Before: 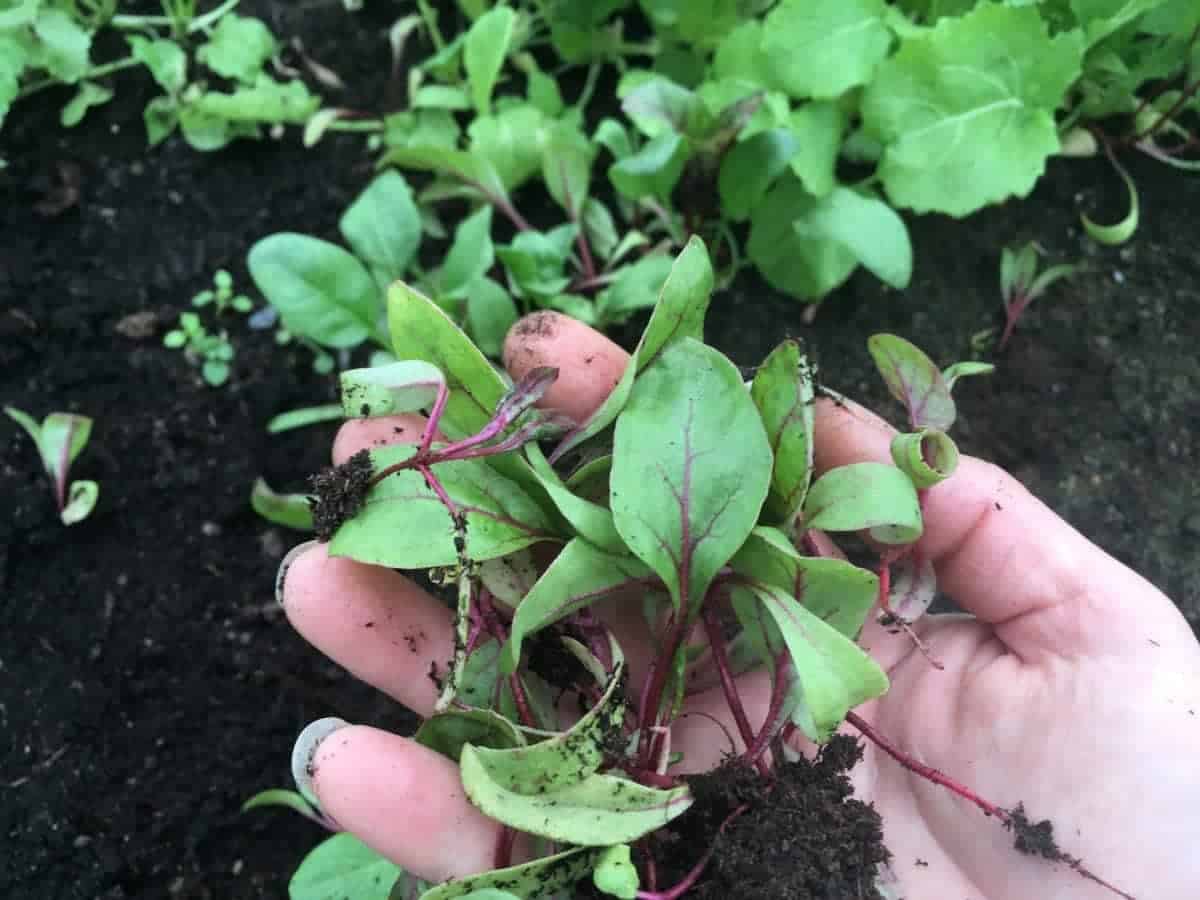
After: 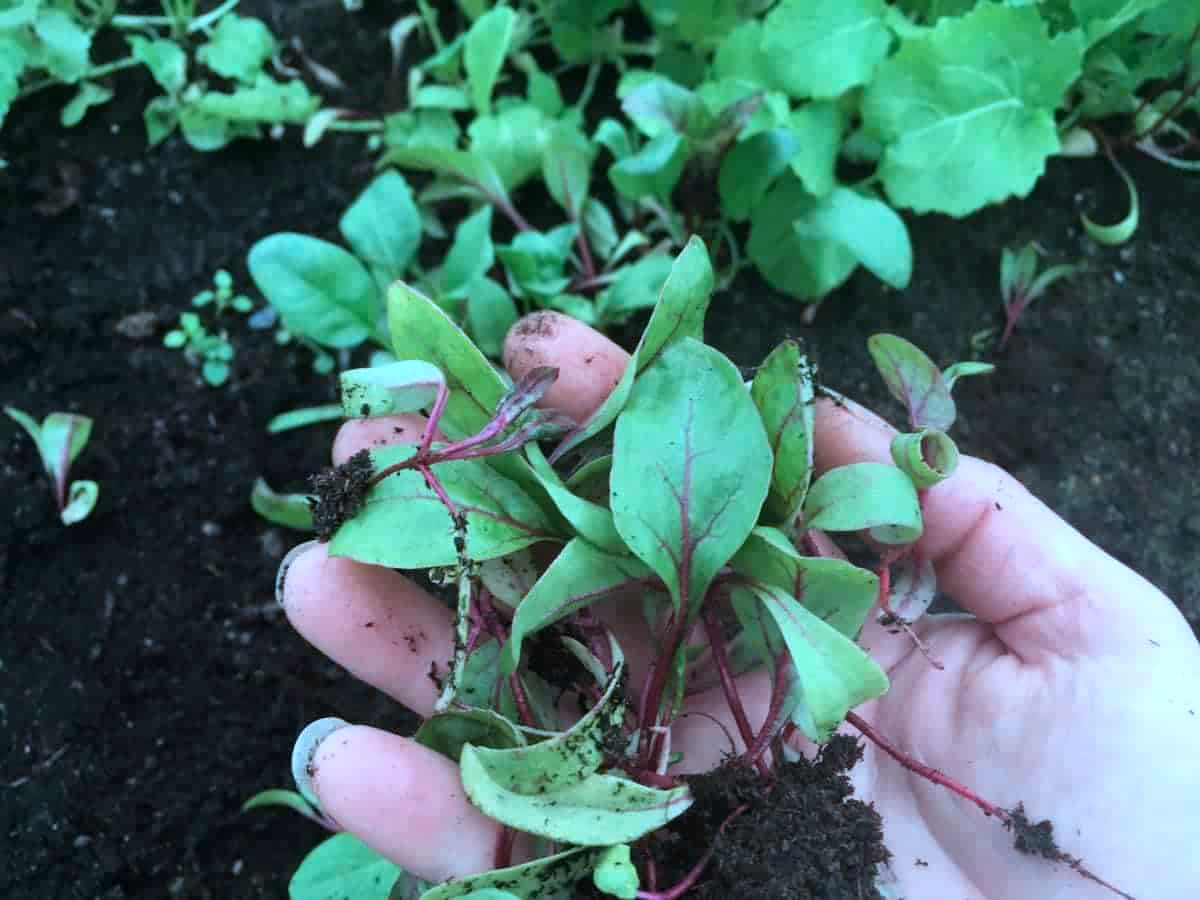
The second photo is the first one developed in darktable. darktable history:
color correction: highlights a* -9.35, highlights b* -23.15
white balance: emerald 1
